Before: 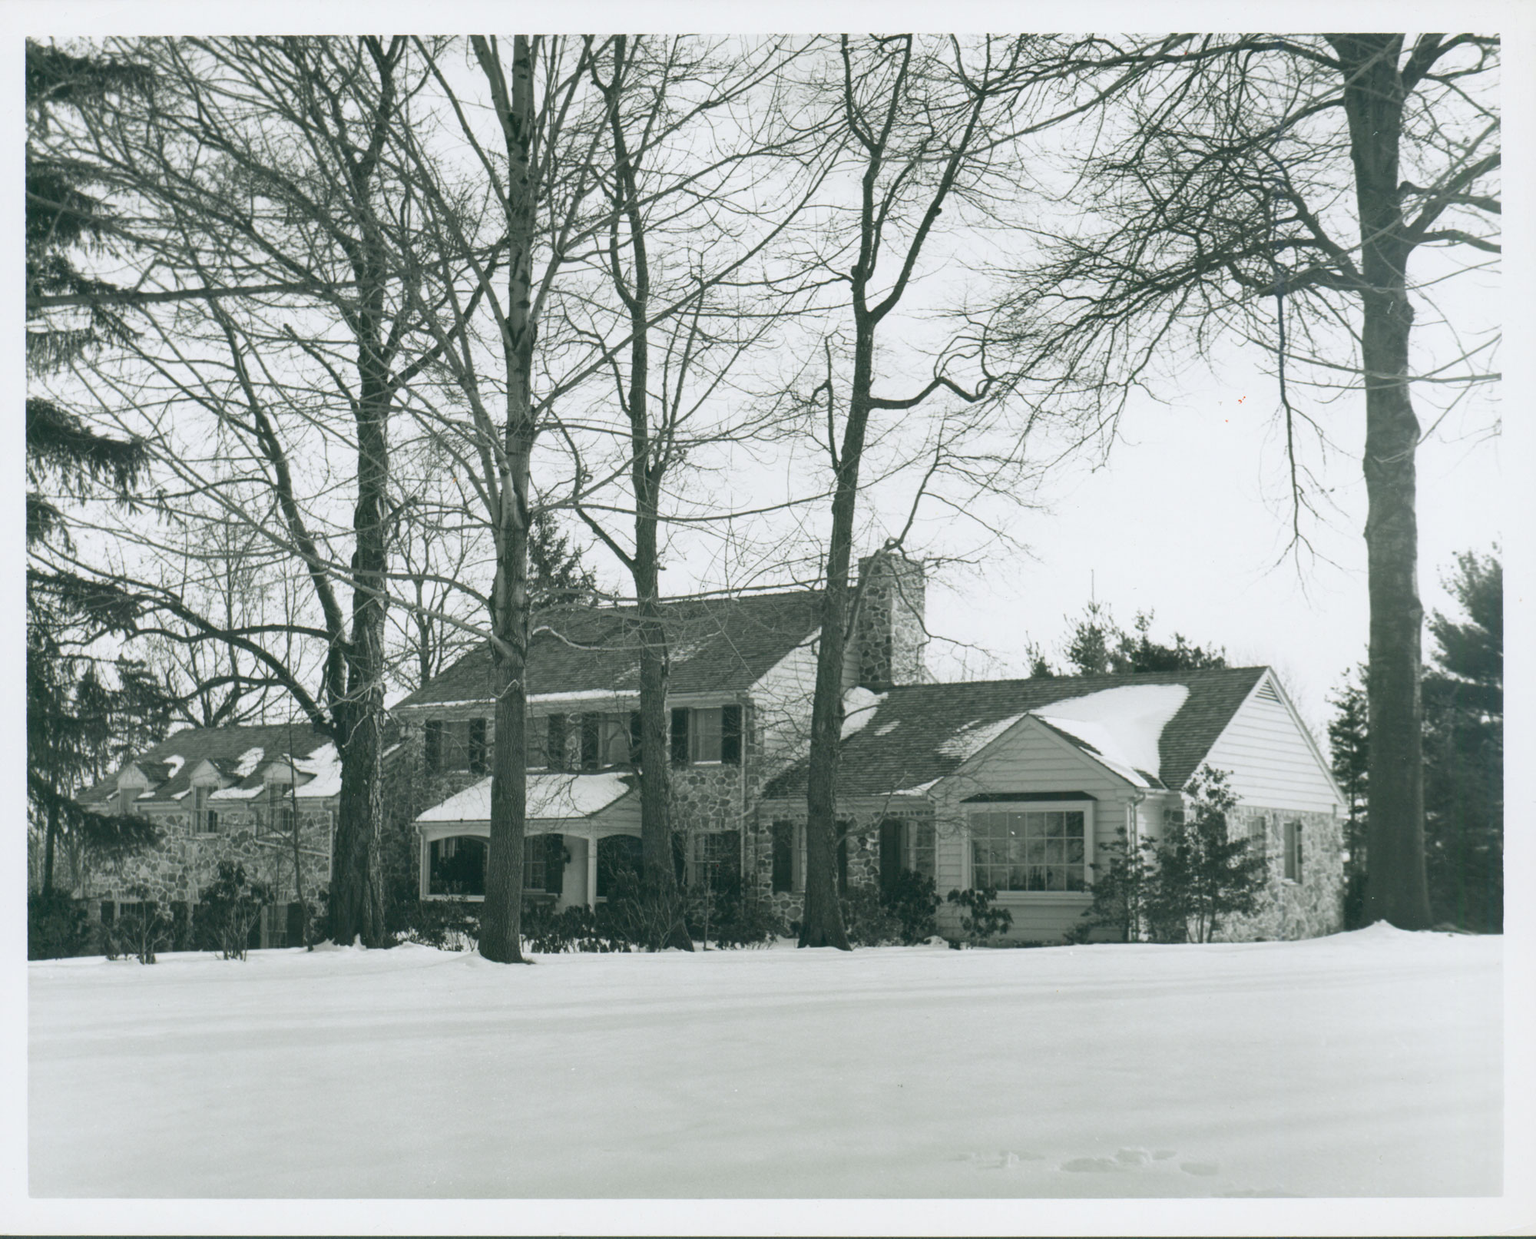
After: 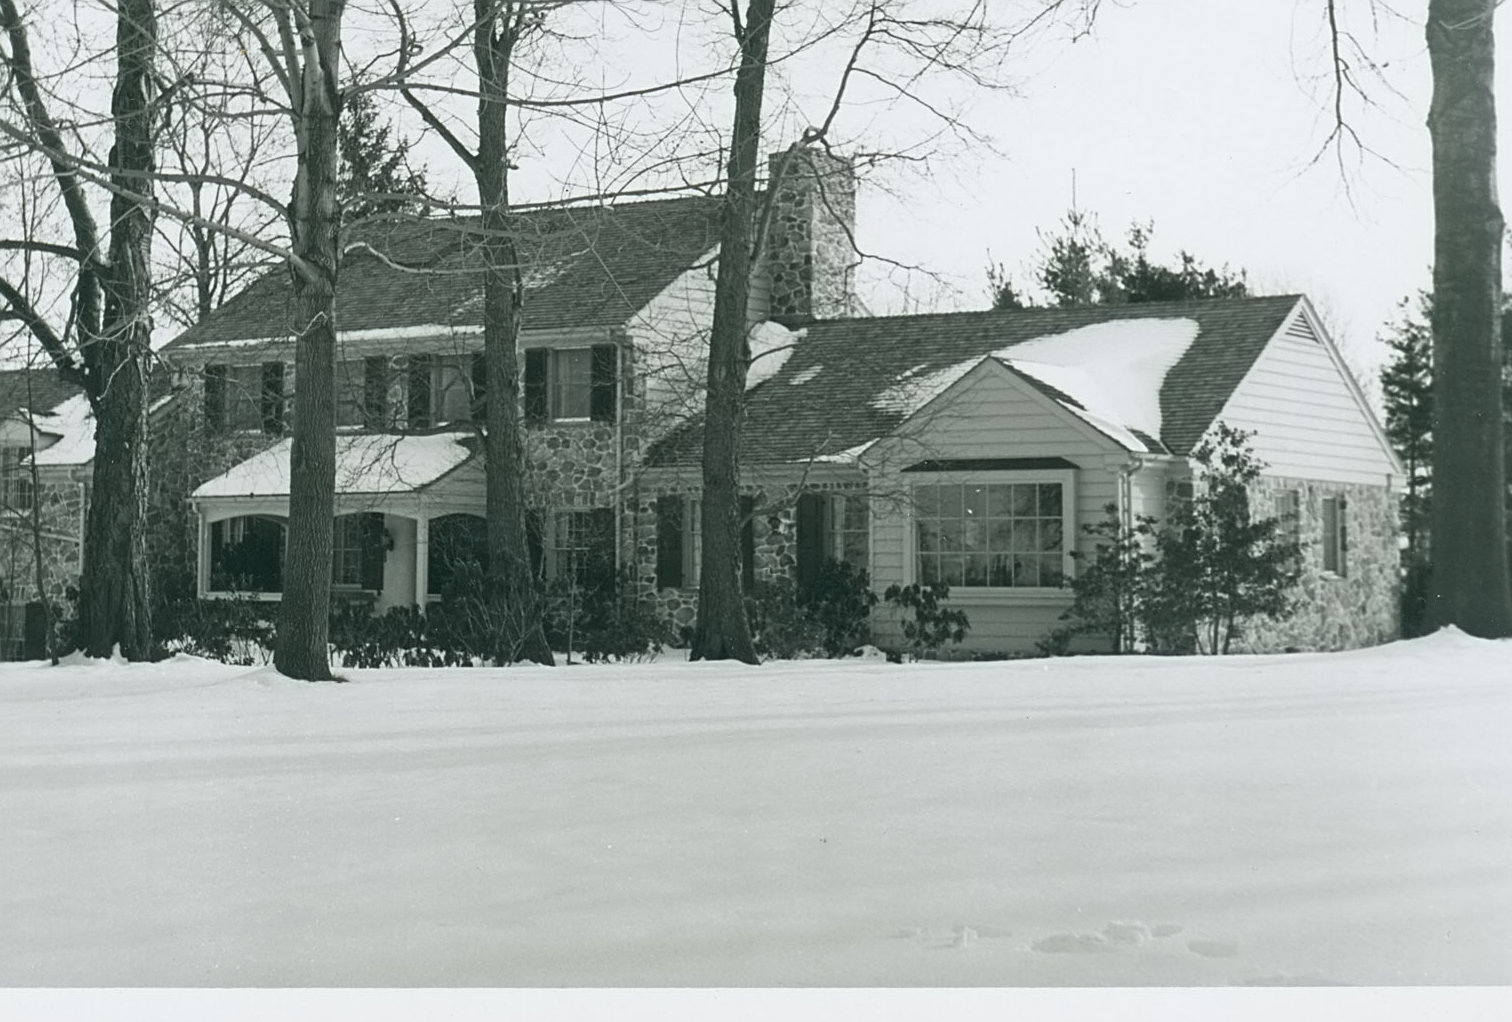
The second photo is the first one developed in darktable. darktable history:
sharpen: amount 0.498
contrast equalizer: octaves 7, y [[0.5 ×6], [0.5 ×6], [0.5 ×6], [0 ×6], [0, 0.039, 0.251, 0.29, 0.293, 0.292]]
crop and rotate: left 17.496%, top 35.546%, right 6.893%, bottom 1.05%
